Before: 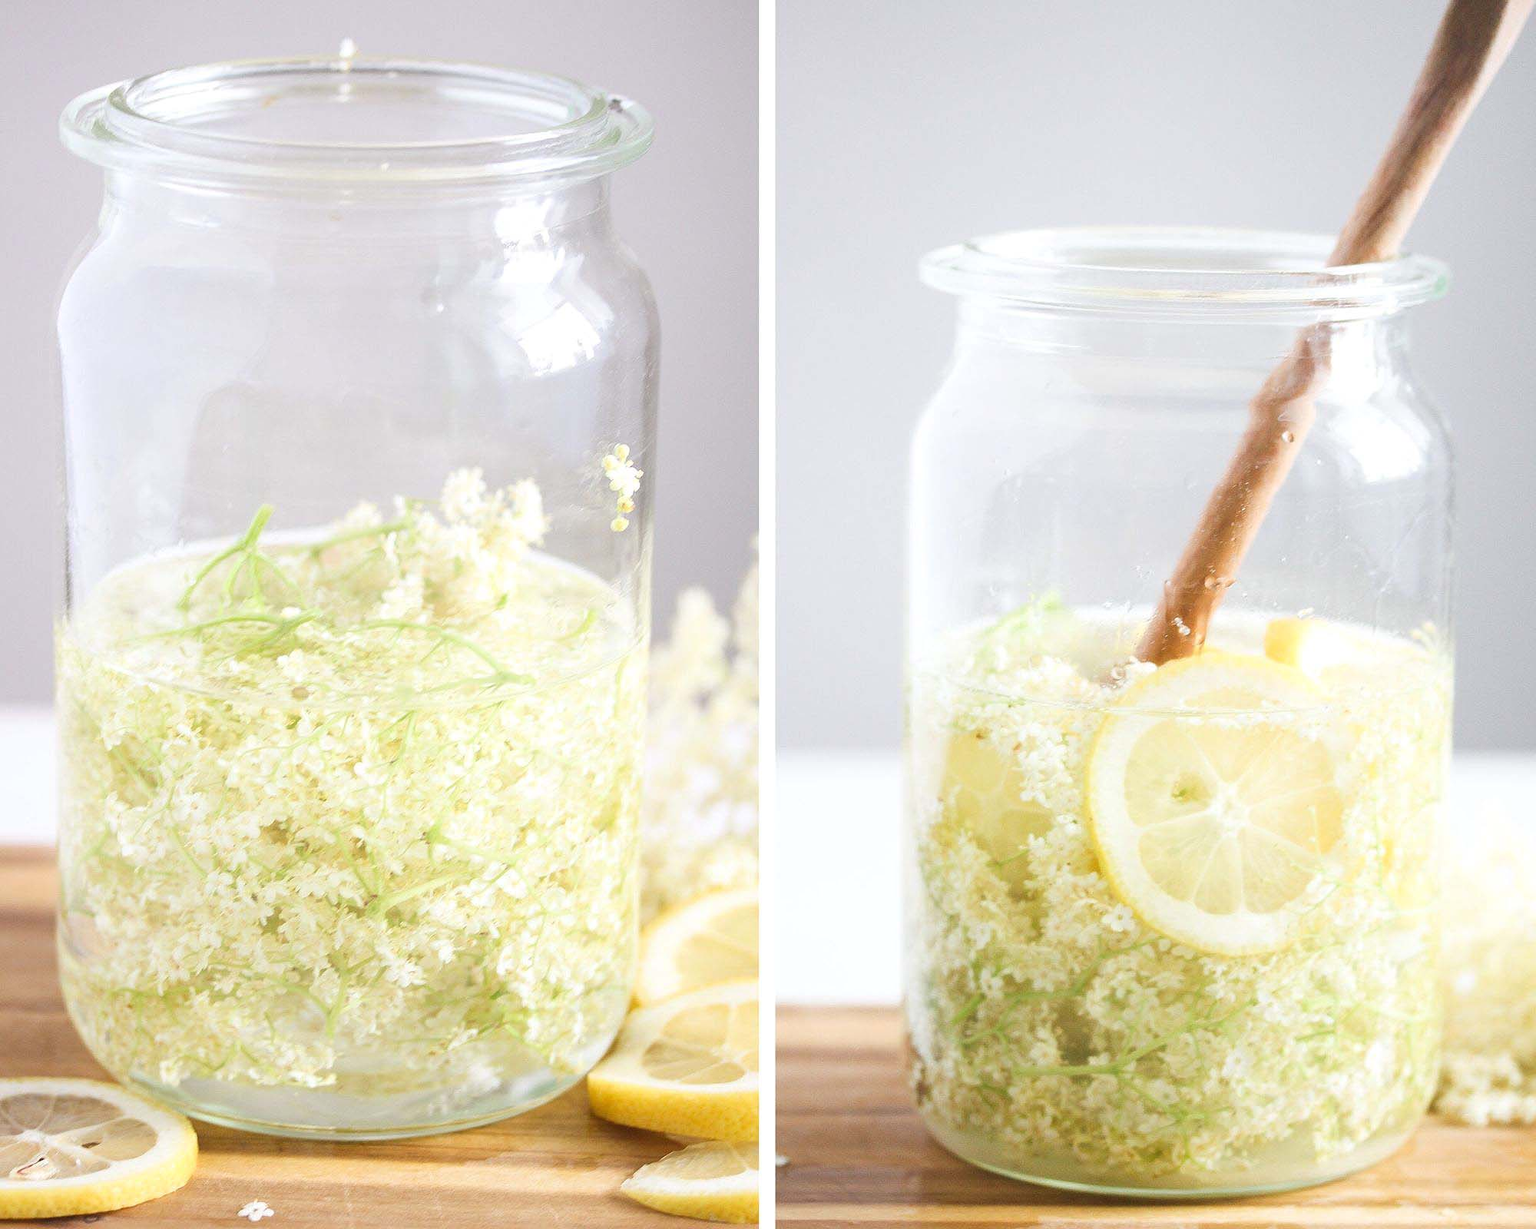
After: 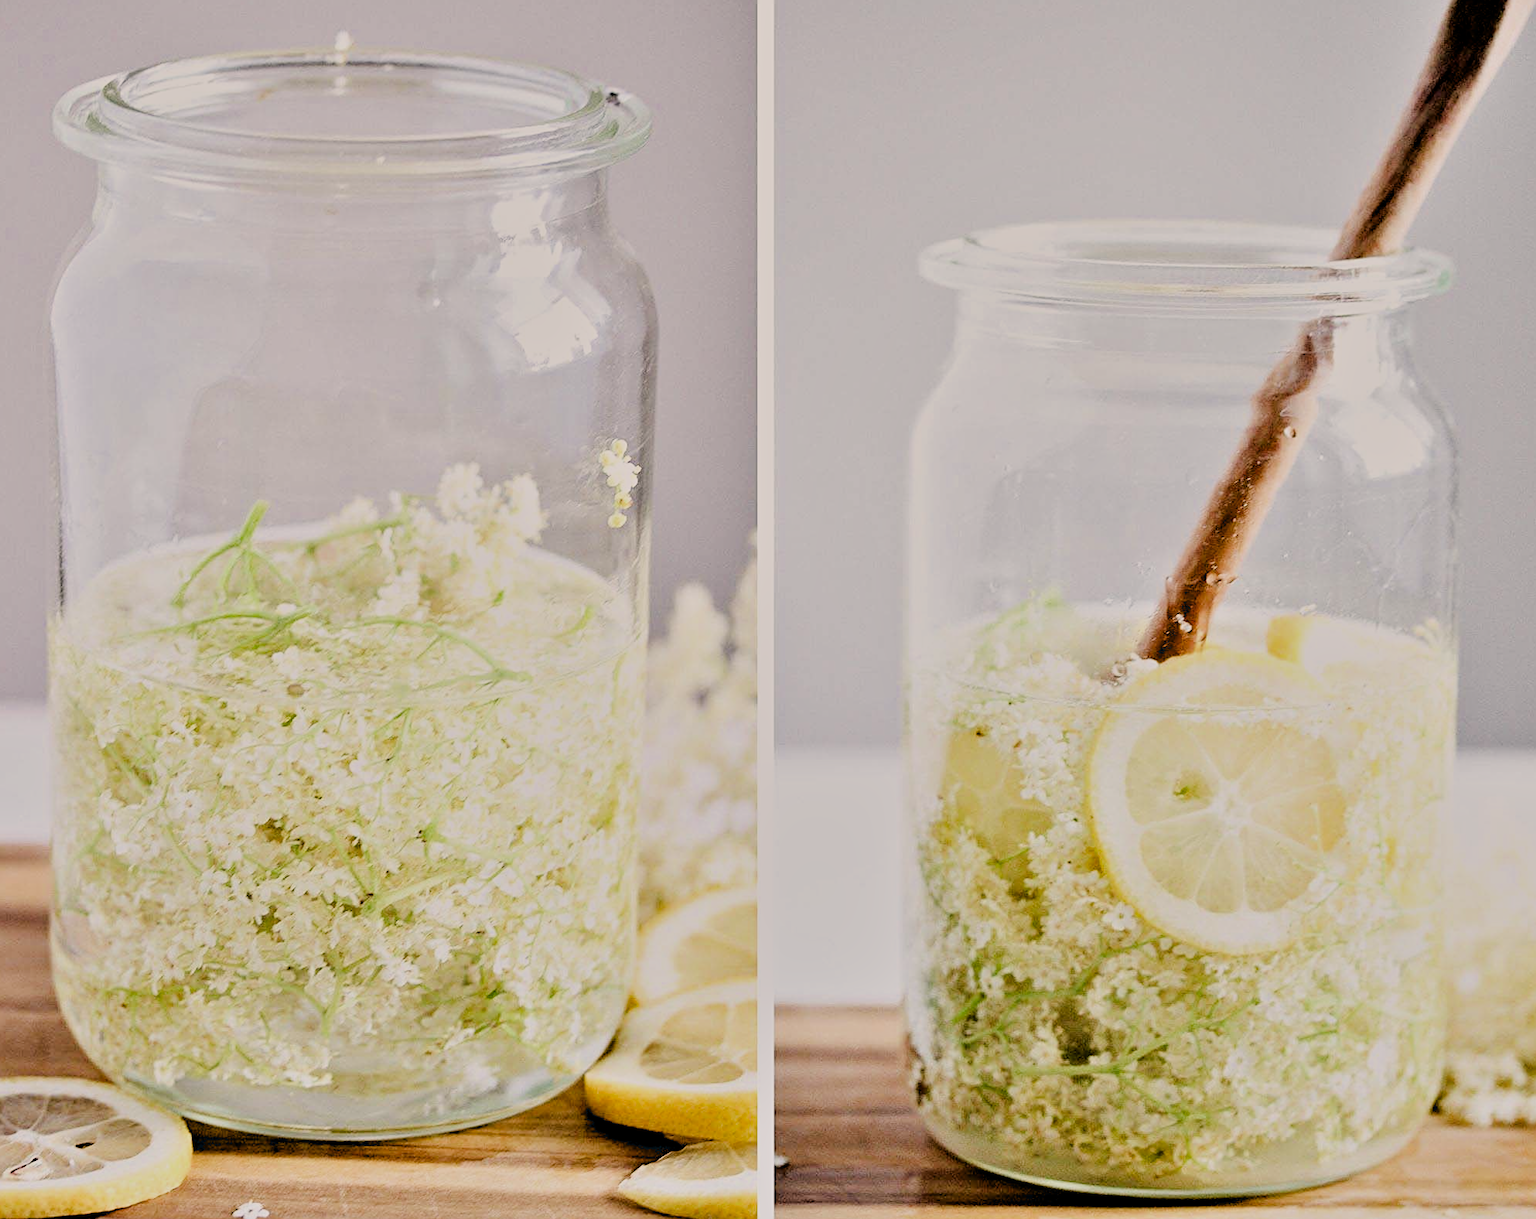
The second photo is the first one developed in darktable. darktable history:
filmic rgb: middle gray luminance 18.03%, black relative exposure -7.52 EV, white relative exposure 8.46 EV, target black luminance 0%, hardness 2.23, latitude 18.31%, contrast 0.871, highlights saturation mix 4.99%, shadows ↔ highlights balance 10.71%
color calibration: illuminant same as pipeline (D50), adaptation XYZ, x 0.346, y 0.358, temperature 5016.74 K
exposure: black level correction 0.004, exposure 0.017 EV, compensate exposure bias true, compensate highlight preservation false
crop: left 0.468%, top 0.662%, right 0.199%, bottom 0.762%
sharpen: on, module defaults
color correction: highlights a* 3.78, highlights b* 5.09
contrast equalizer: octaves 7, y [[0.48, 0.654, 0.731, 0.706, 0.772, 0.382], [0.55 ×6], [0 ×6], [0 ×6], [0 ×6]]
